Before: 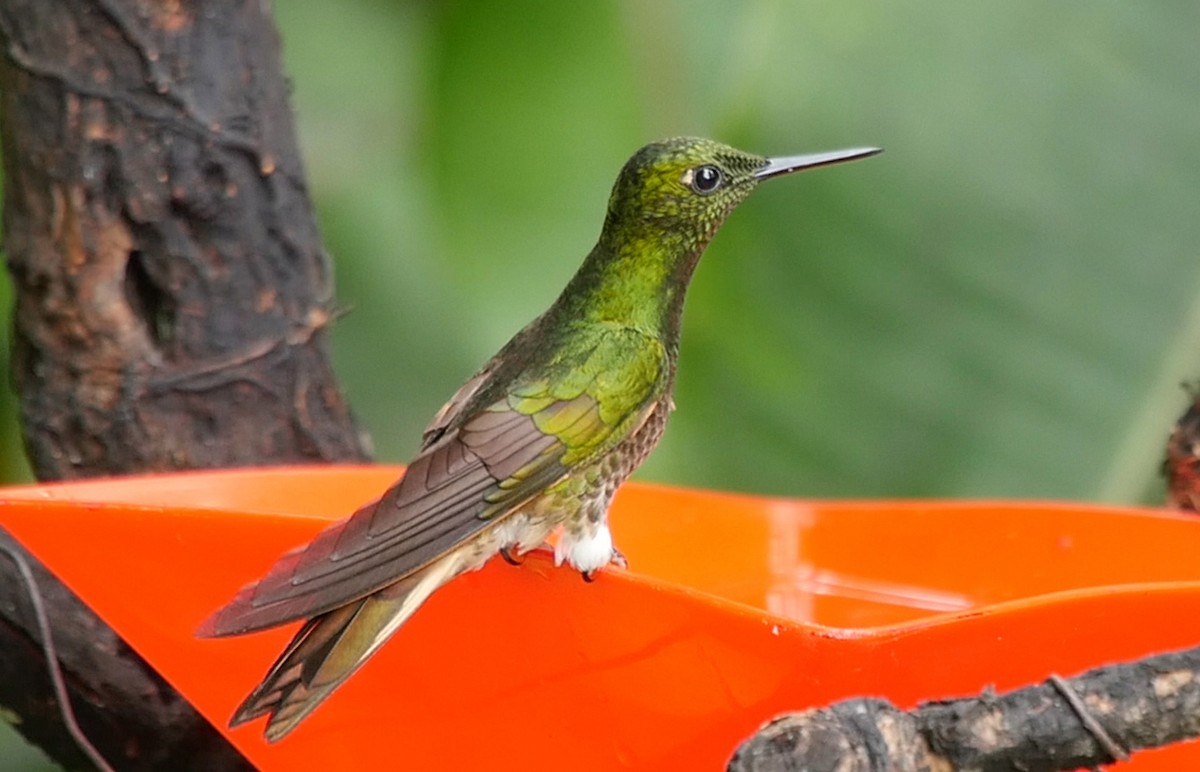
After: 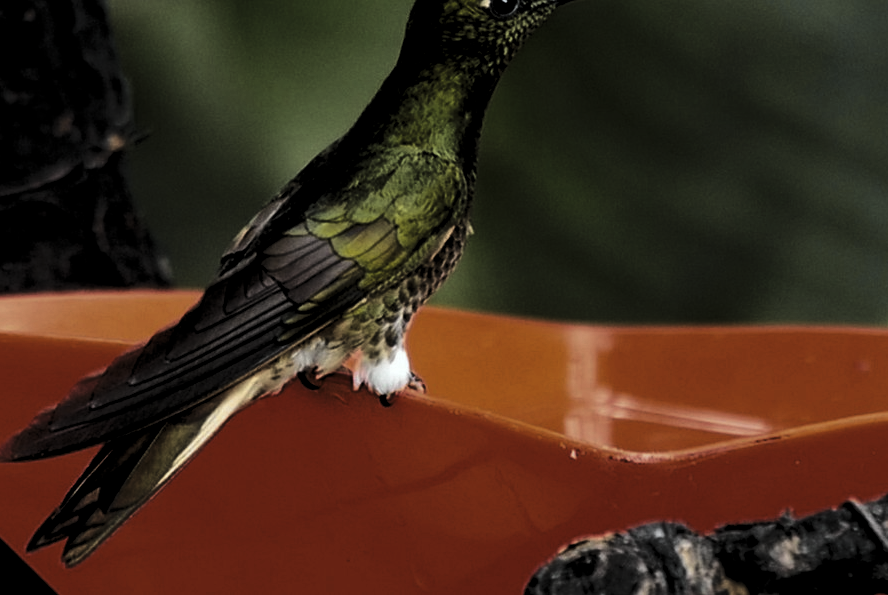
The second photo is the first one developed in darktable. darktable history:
lowpass: radius 0.1, contrast 0.85, saturation 1.1, unbound 0
levels: mode automatic, black 8.58%, gray 59.42%, levels [0, 0.445, 1]
tone curve: curves: ch0 [(0, 0) (0.081, 0.044) (0.185, 0.13) (0.283, 0.238) (0.416, 0.449) (0.495, 0.524) (0.686, 0.743) (0.826, 0.865) (0.978, 0.988)]; ch1 [(0, 0) (0.147, 0.166) (0.321, 0.362) (0.371, 0.402) (0.423, 0.442) (0.479, 0.472) (0.505, 0.497) (0.521, 0.506) (0.551, 0.537) (0.586, 0.574) (0.625, 0.618) (0.68, 0.681) (1, 1)]; ch2 [(0, 0) (0.346, 0.362) (0.404, 0.427) (0.502, 0.495) (0.531, 0.513) (0.547, 0.533) (0.582, 0.596) (0.629, 0.631) (0.717, 0.678) (1, 1)], color space Lab, independent channels, preserve colors none
crop: left 16.871%, top 22.857%, right 9.116%
